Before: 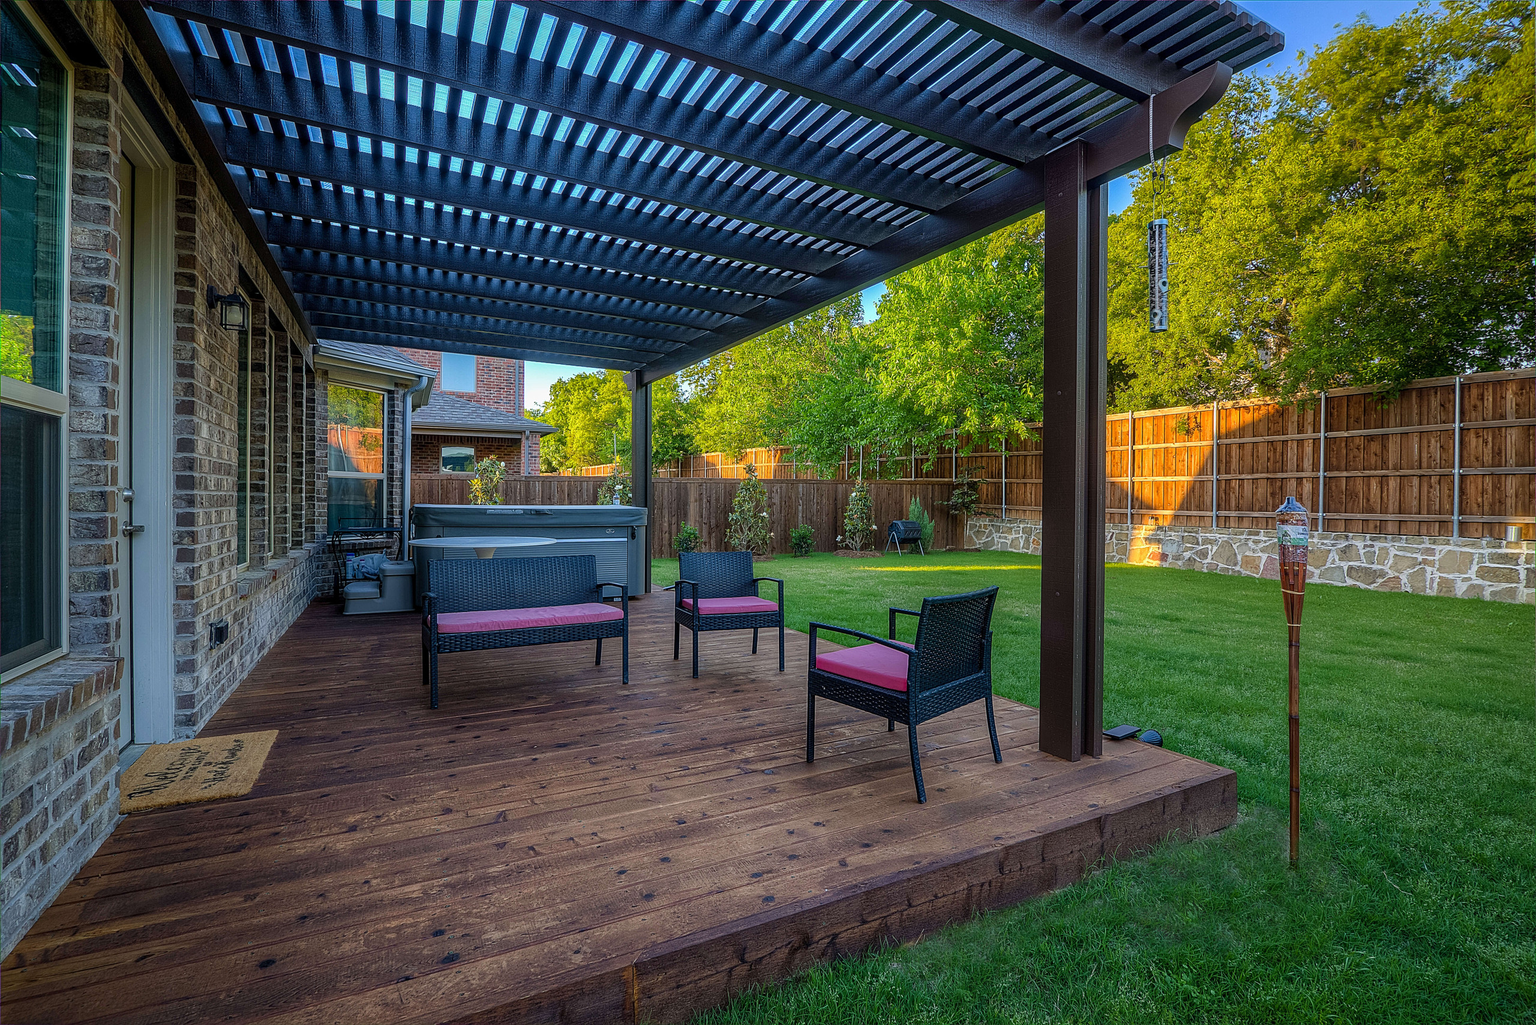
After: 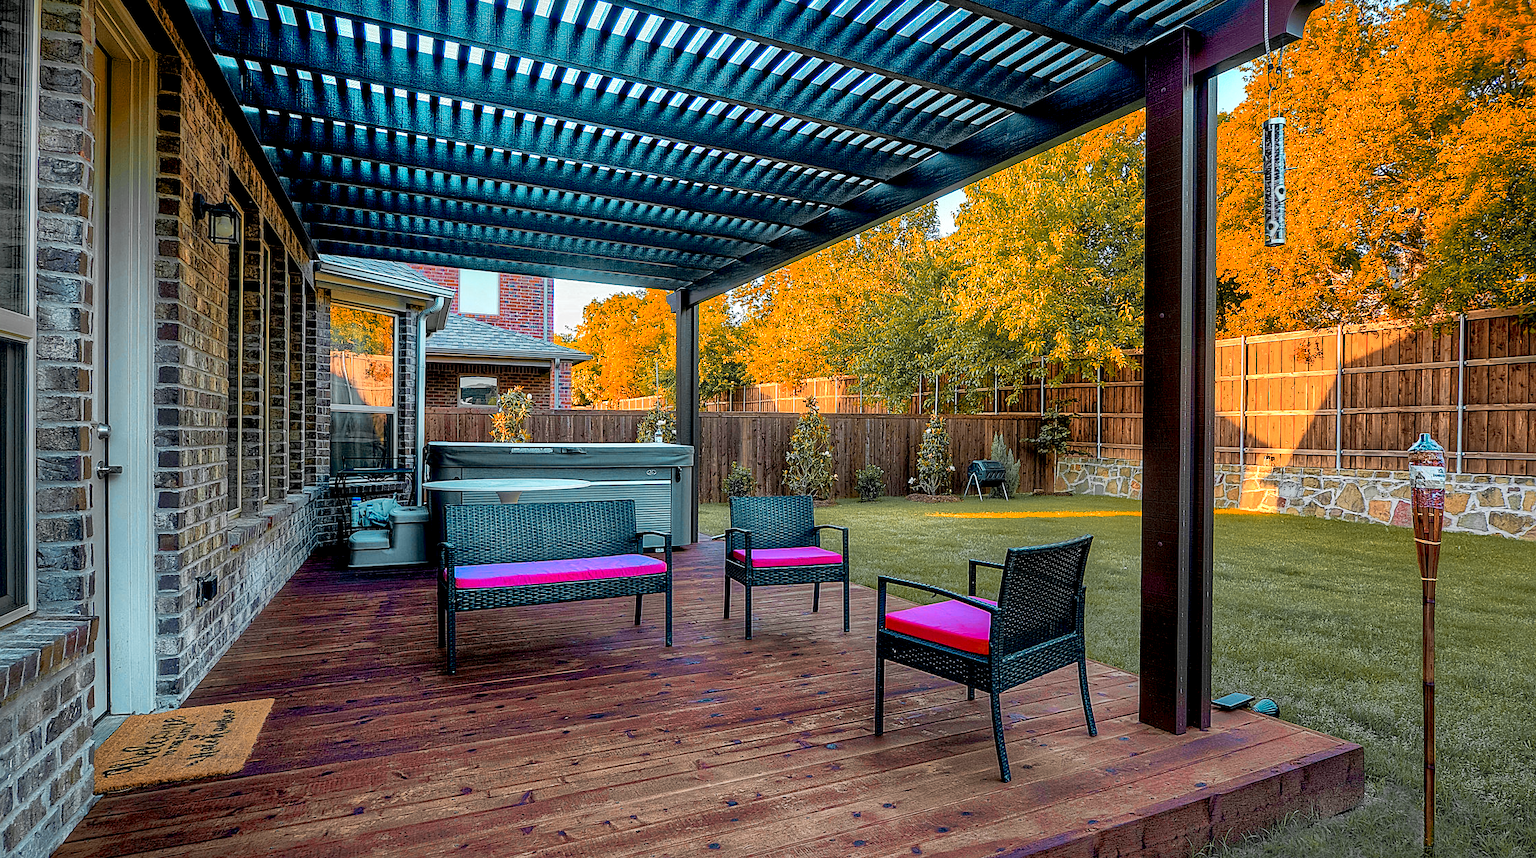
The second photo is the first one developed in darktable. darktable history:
color zones: curves: ch0 [(0.009, 0.528) (0.136, 0.6) (0.255, 0.586) (0.39, 0.528) (0.522, 0.584) (0.686, 0.736) (0.849, 0.561)]; ch1 [(0.045, 0.781) (0.14, 0.416) (0.257, 0.695) (0.442, 0.032) (0.738, 0.338) (0.818, 0.632) (0.891, 0.741) (1, 0.704)]; ch2 [(0, 0.667) (0.141, 0.52) (0.26, 0.37) (0.474, 0.432) (0.743, 0.286)]
exposure: black level correction 0.012, compensate highlight preservation false
shadows and highlights: shadows 60, highlights -60
crop and rotate: left 2.425%, top 11.305%, right 9.6%, bottom 15.08%
sharpen: amount 0.2
white balance: red 1, blue 1
tone curve: curves: ch0 [(0, 0) (0.003, 0.003) (0.011, 0.012) (0.025, 0.023) (0.044, 0.04) (0.069, 0.056) (0.1, 0.082) (0.136, 0.107) (0.177, 0.144) (0.224, 0.186) (0.277, 0.237) (0.335, 0.297) (0.399, 0.37) (0.468, 0.465) (0.543, 0.567) (0.623, 0.68) (0.709, 0.782) (0.801, 0.86) (0.898, 0.924) (1, 1)], preserve colors none
velvia: on, module defaults
